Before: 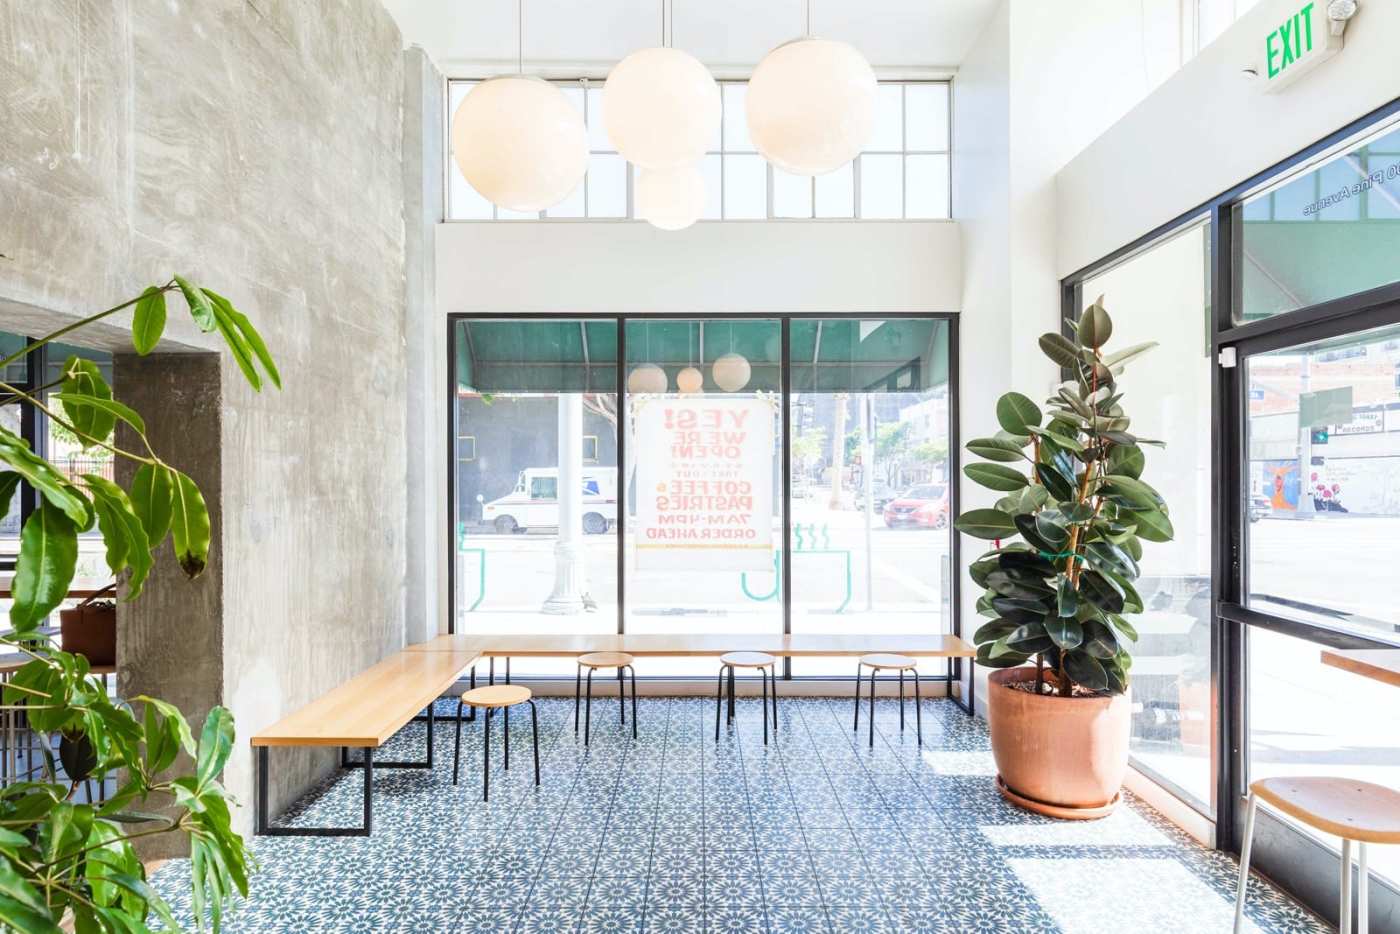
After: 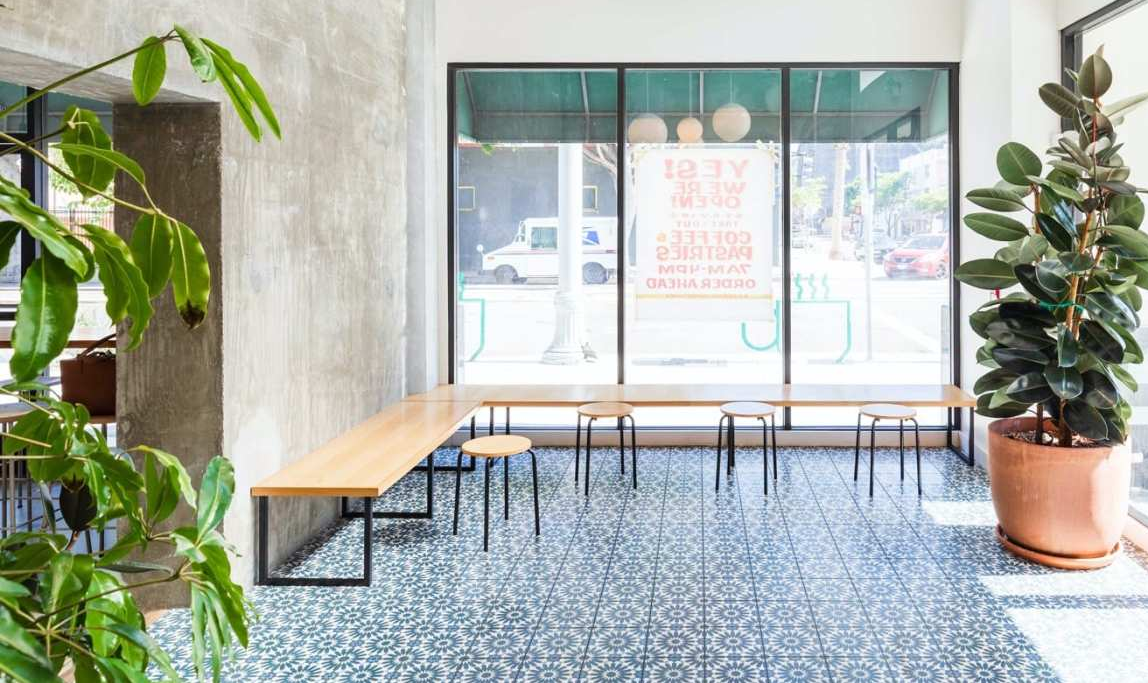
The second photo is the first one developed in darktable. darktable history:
crop: top 26.873%, right 17.983%
